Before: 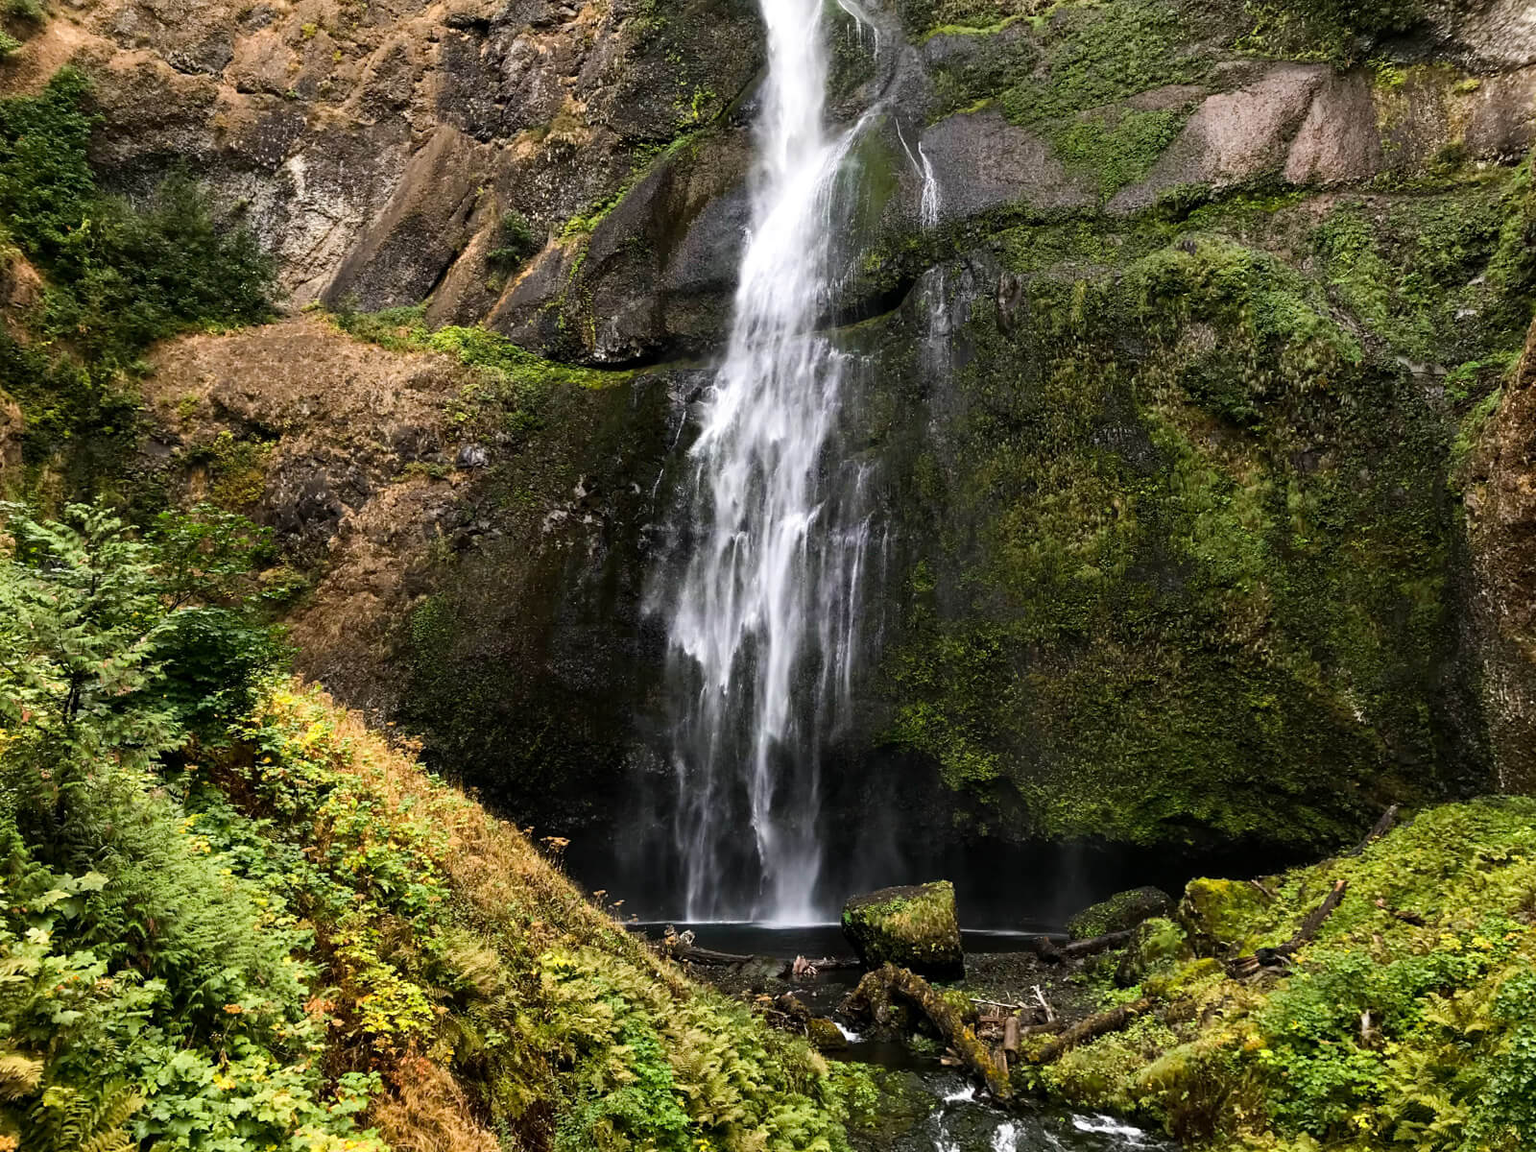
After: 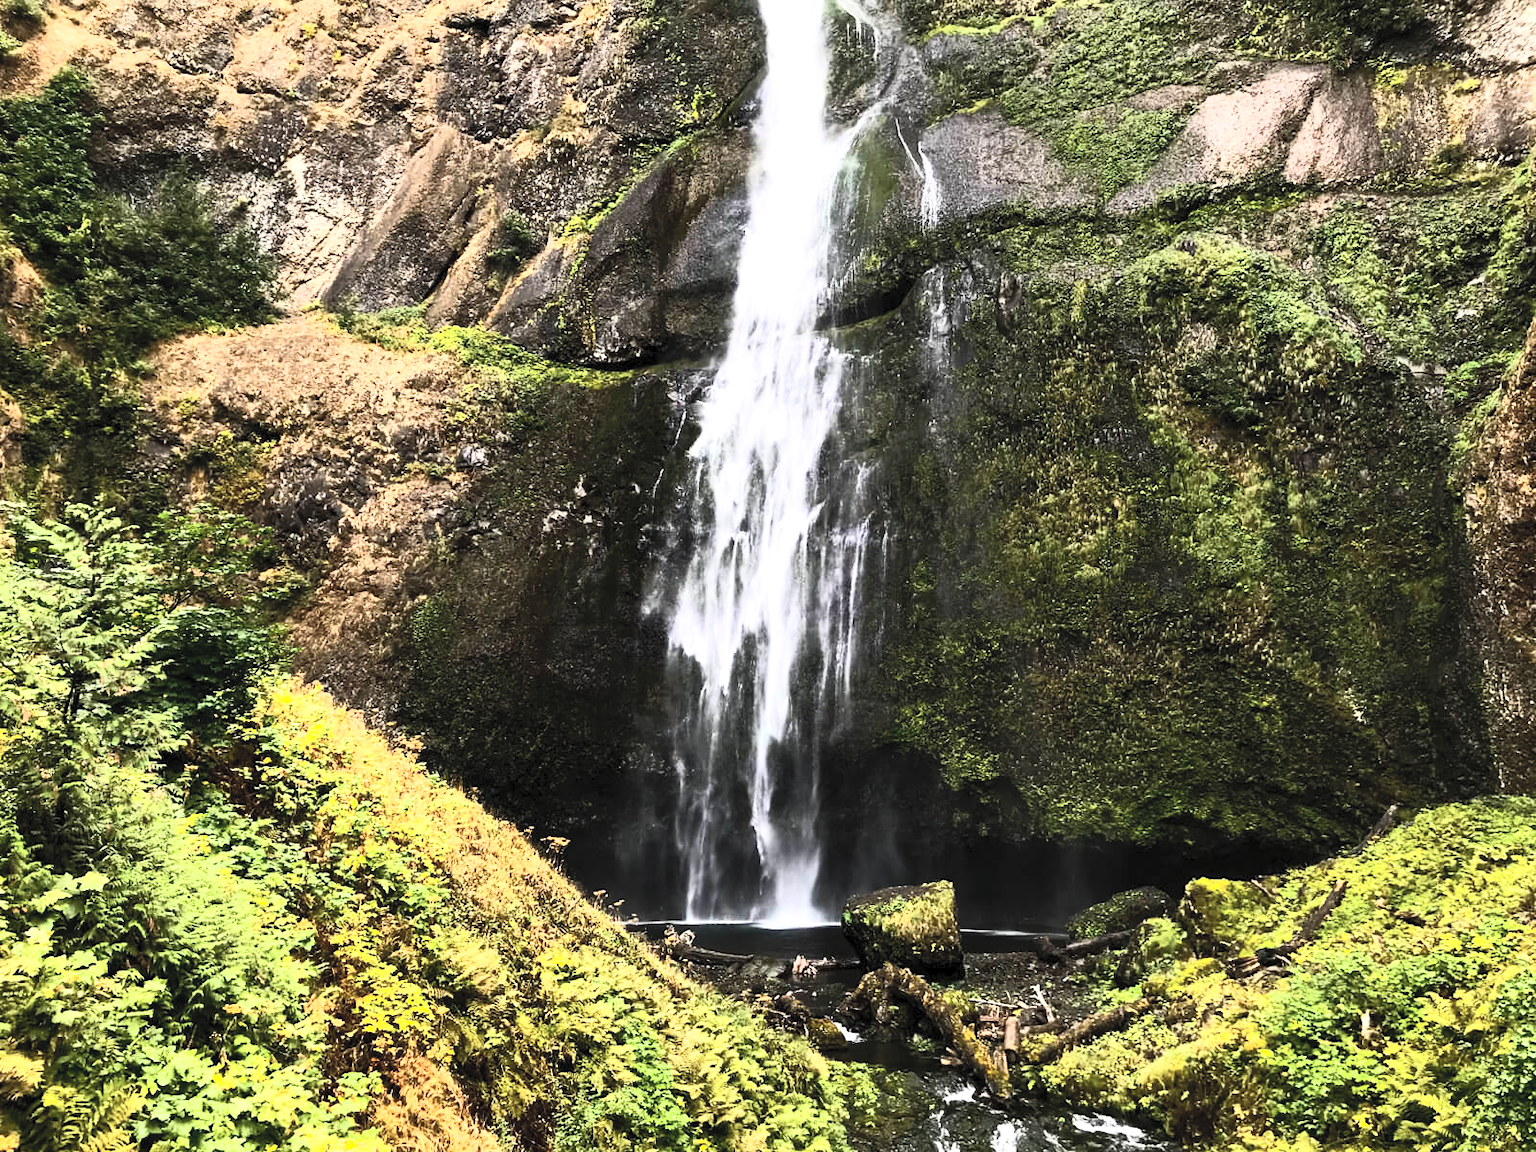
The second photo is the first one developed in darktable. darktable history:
tone equalizer: -8 EV -0.762 EV, -7 EV -0.738 EV, -6 EV -0.584 EV, -5 EV -0.372 EV, -3 EV 0.394 EV, -2 EV 0.6 EV, -1 EV 0.693 EV, +0 EV 0.755 EV, edges refinement/feathering 500, mask exposure compensation -1.57 EV, preserve details no
contrast brightness saturation: contrast 0.385, brightness 0.542
